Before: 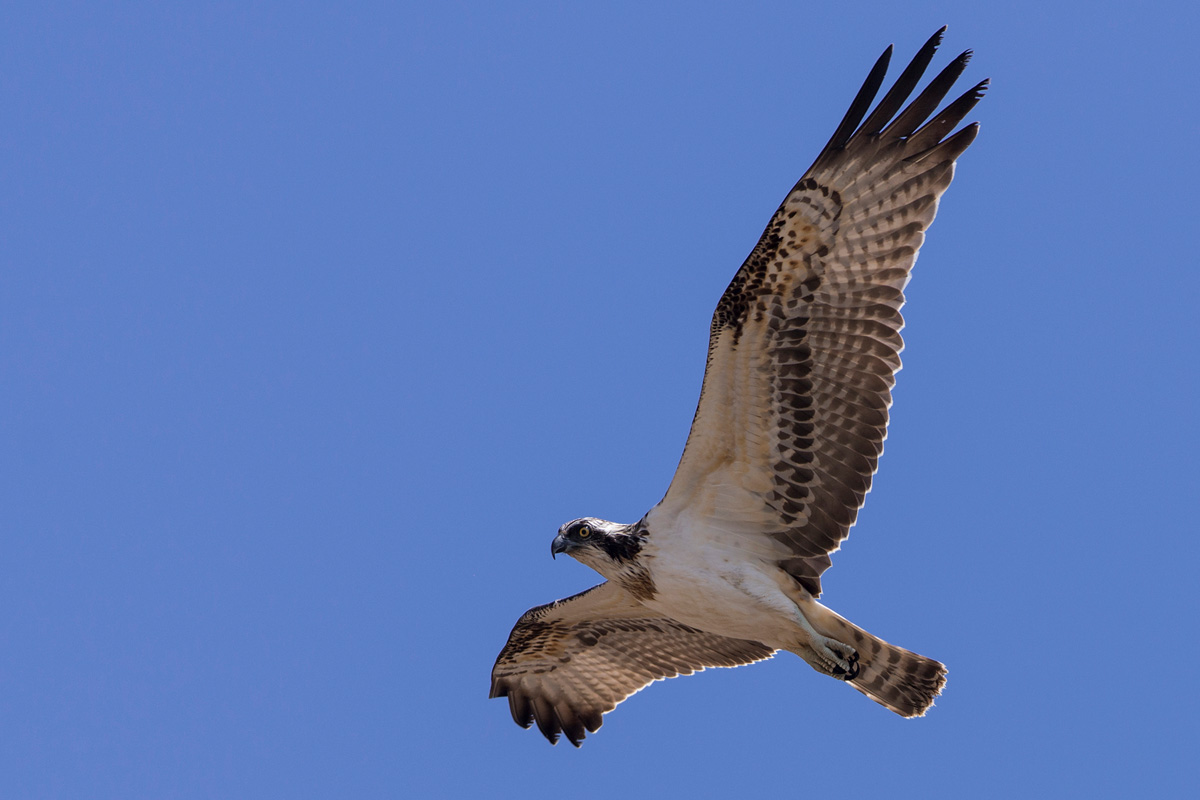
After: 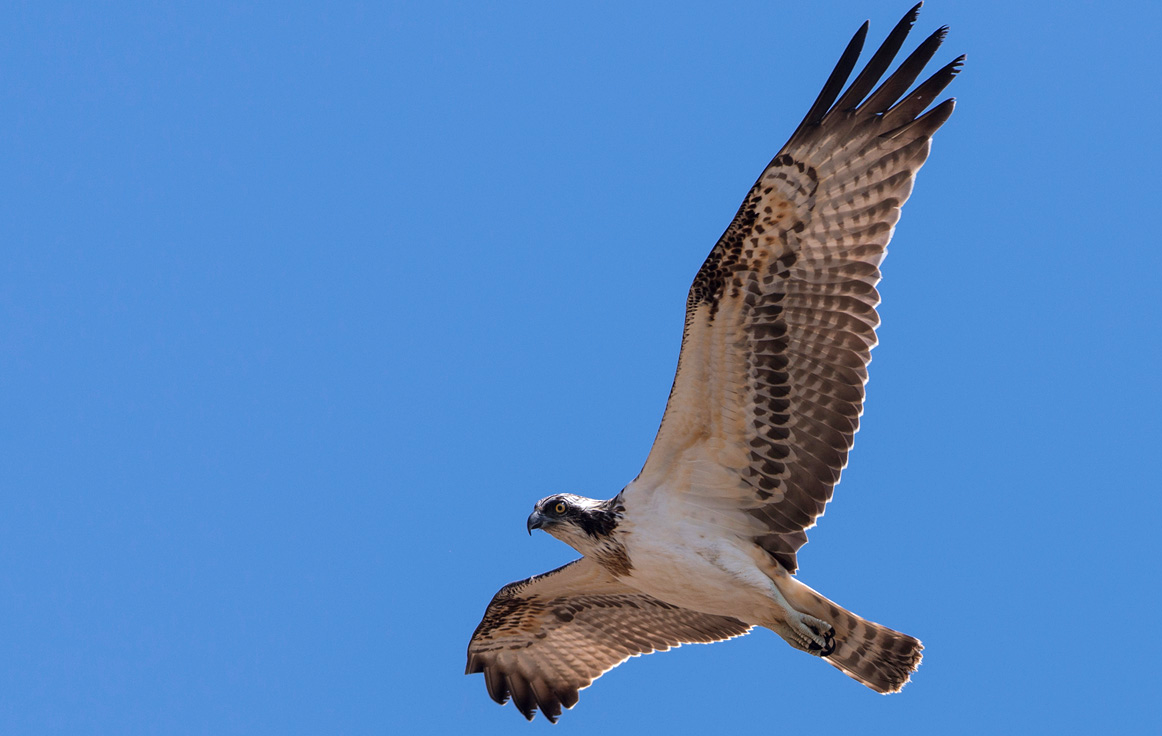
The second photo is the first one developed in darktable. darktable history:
color zones: curves: ch1 [(0.239, 0.552) (0.75, 0.5)]; ch2 [(0.25, 0.462) (0.749, 0.457)]
exposure: black level correction 0, exposure 0.301 EV, compensate highlight preservation false
crop: left 2.071%, top 3.066%, right 1.08%, bottom 4.921%
